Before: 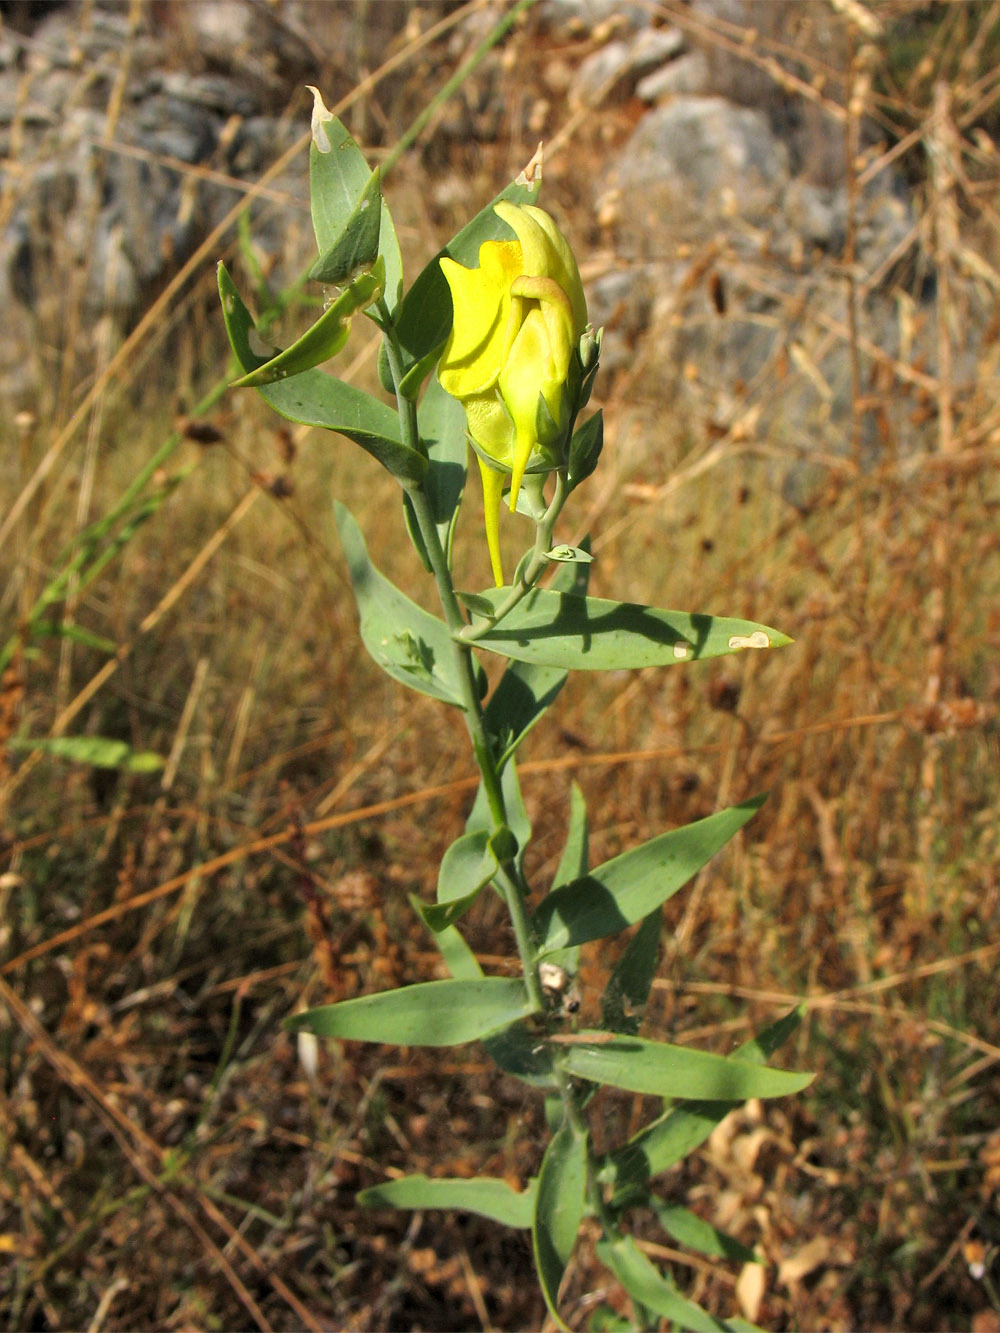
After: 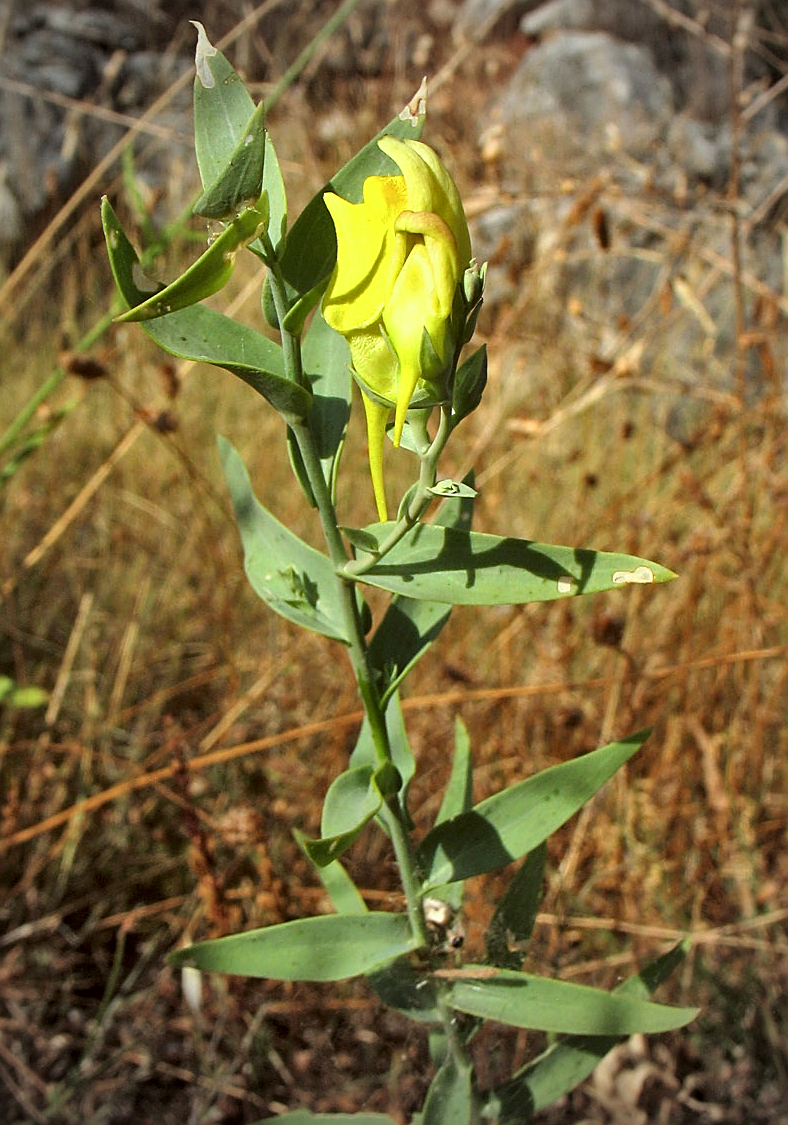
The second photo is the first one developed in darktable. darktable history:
crop: left 11.602%, top 4.892%, right 9.581%, bottom 10.639%
sharpen: on, module defaults
color correction: highlights a* -4.99, highlights b* -4.08, shadows a* 4.2, shadows b* 4.43
tone equalizer: mask exposure compensation -0.503 EV
local contrast: mode bilateral grid, contrast 21, coarseness 49, detail 119%, midtone range 0.2
vignetting: width/height ratio 1.1
